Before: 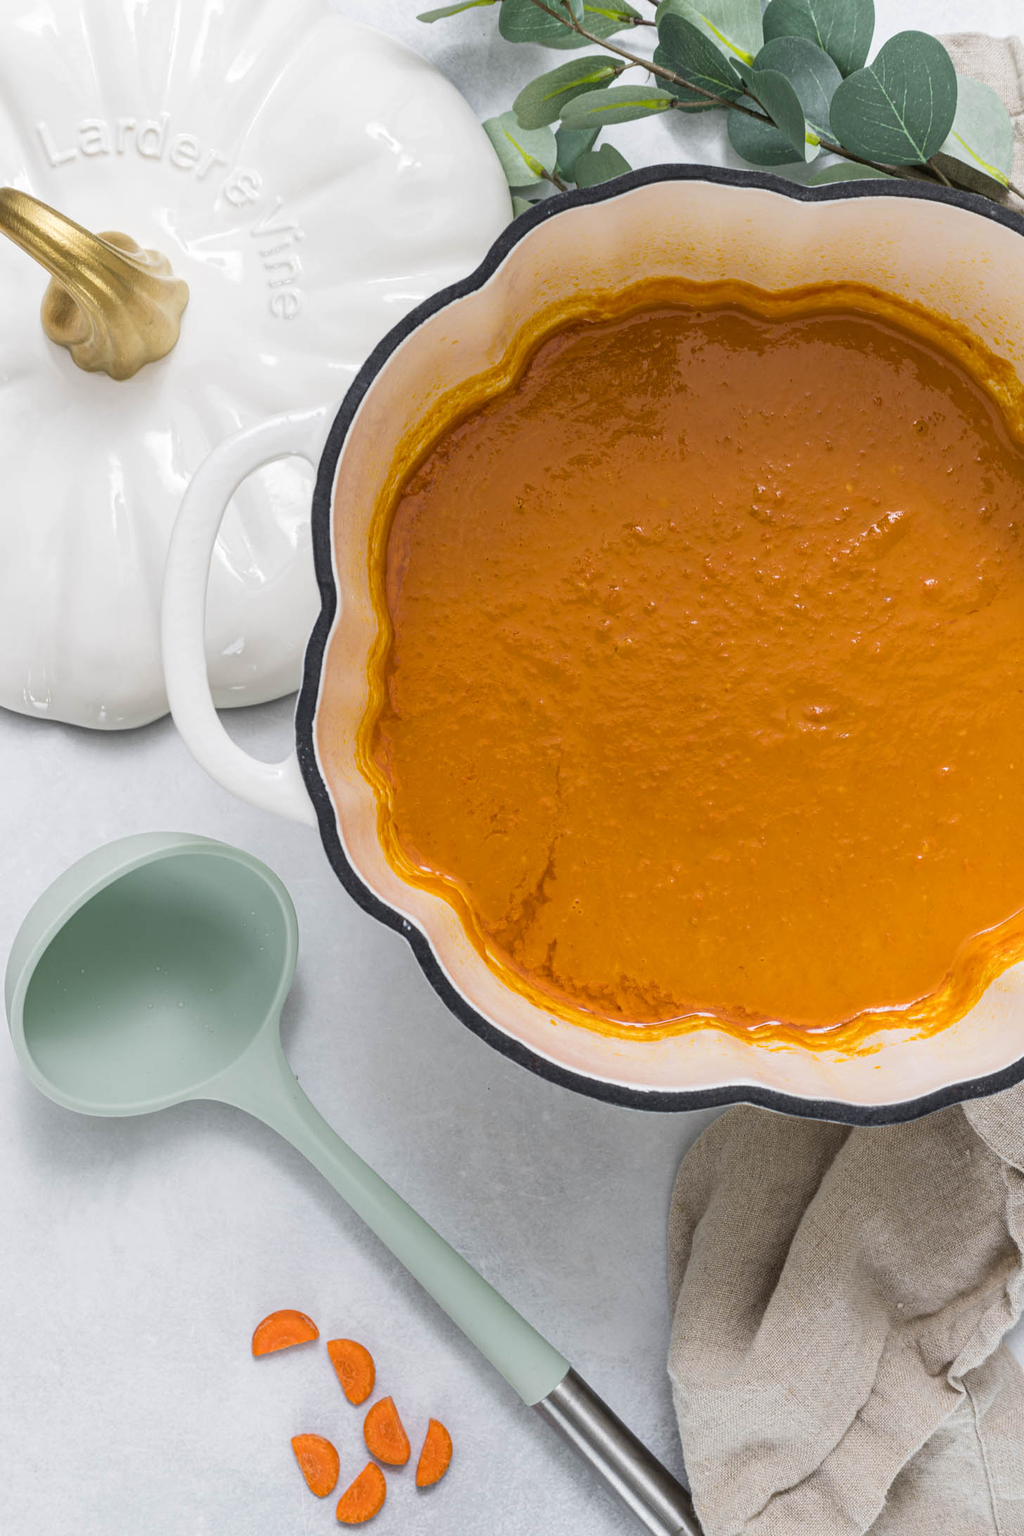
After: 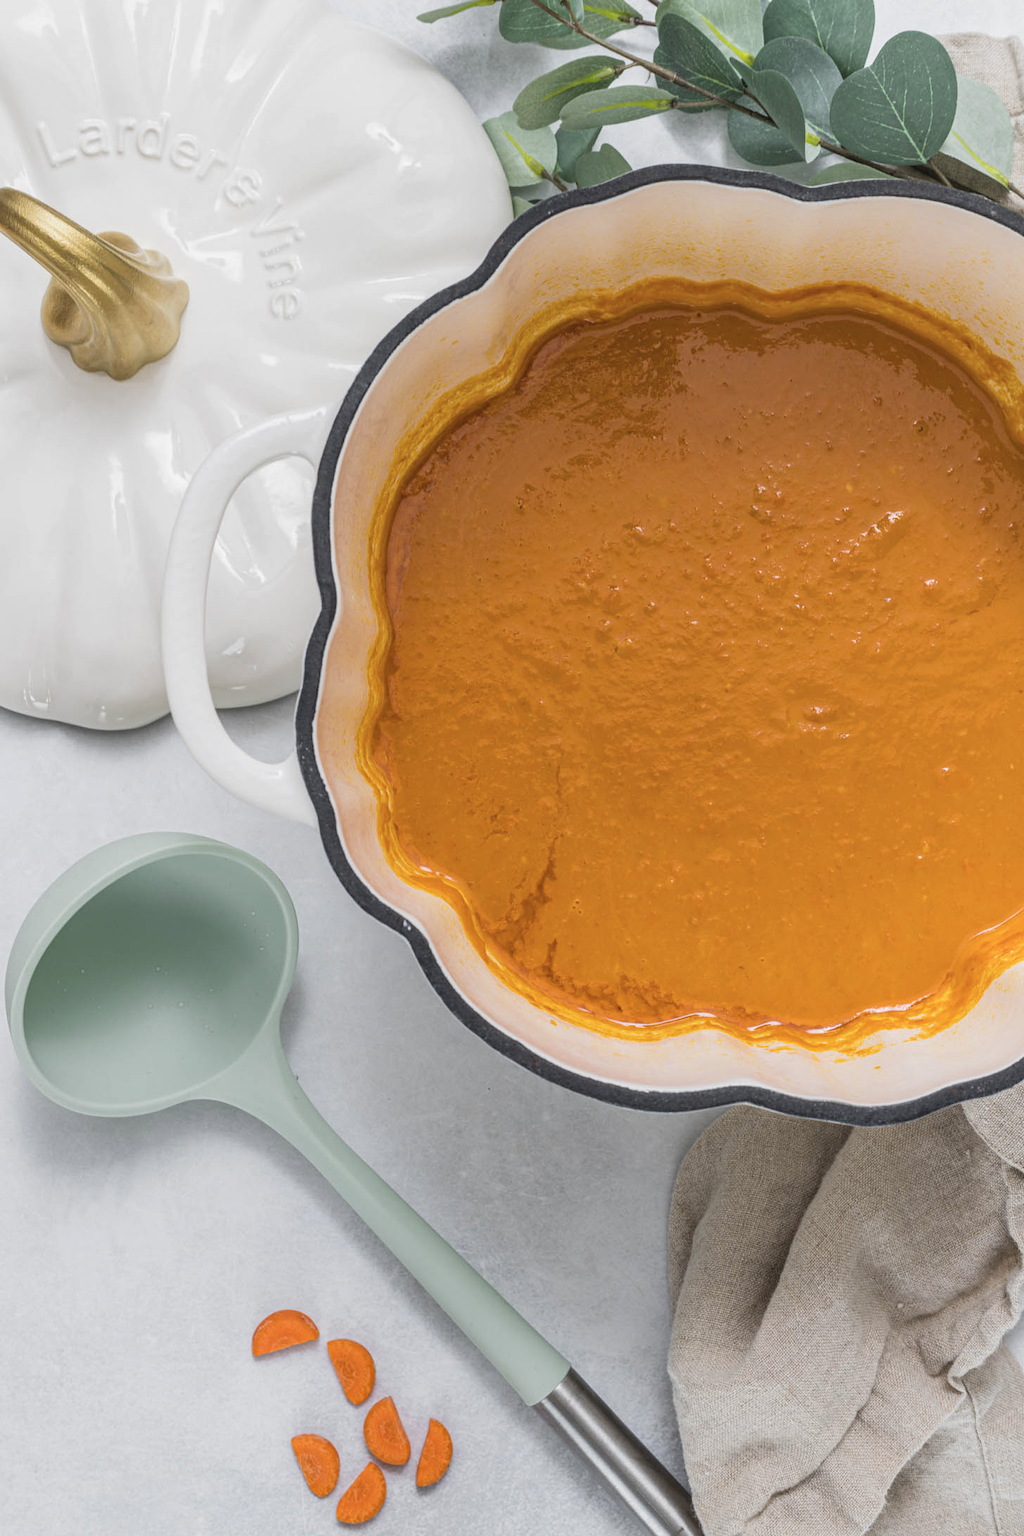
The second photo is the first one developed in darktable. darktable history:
exposure: compensate highlight preservation false
contrast brightness saturation: contrast -0.138, brightness 0.048, saturation -0.119
local contrast: on, module defaults
